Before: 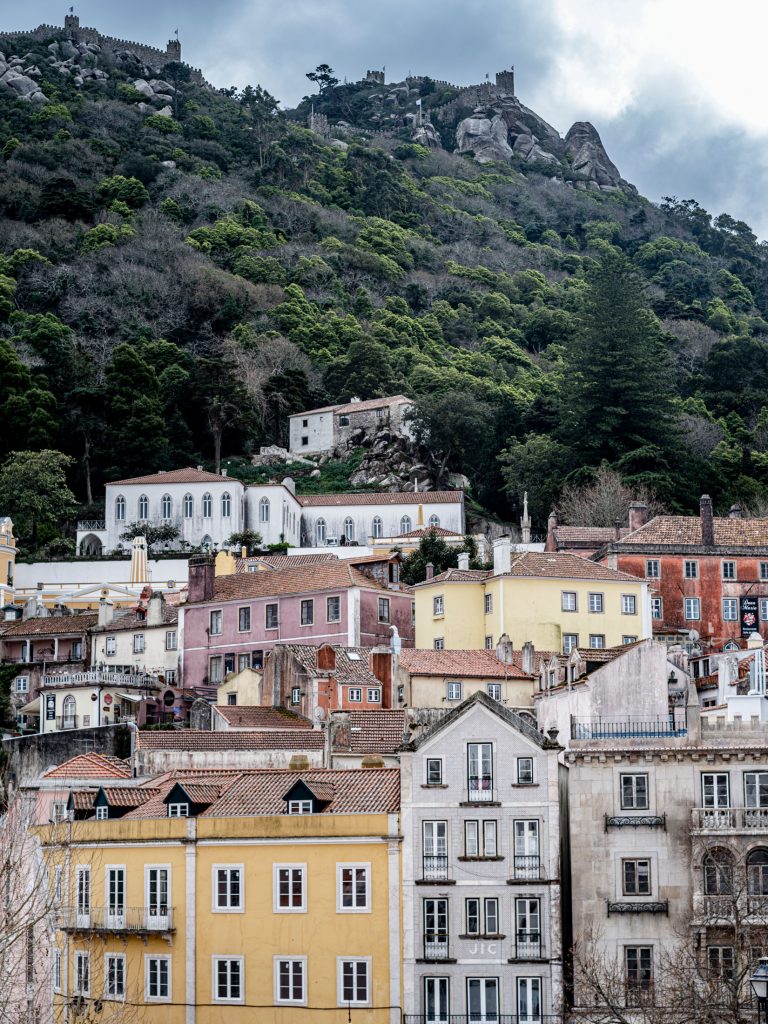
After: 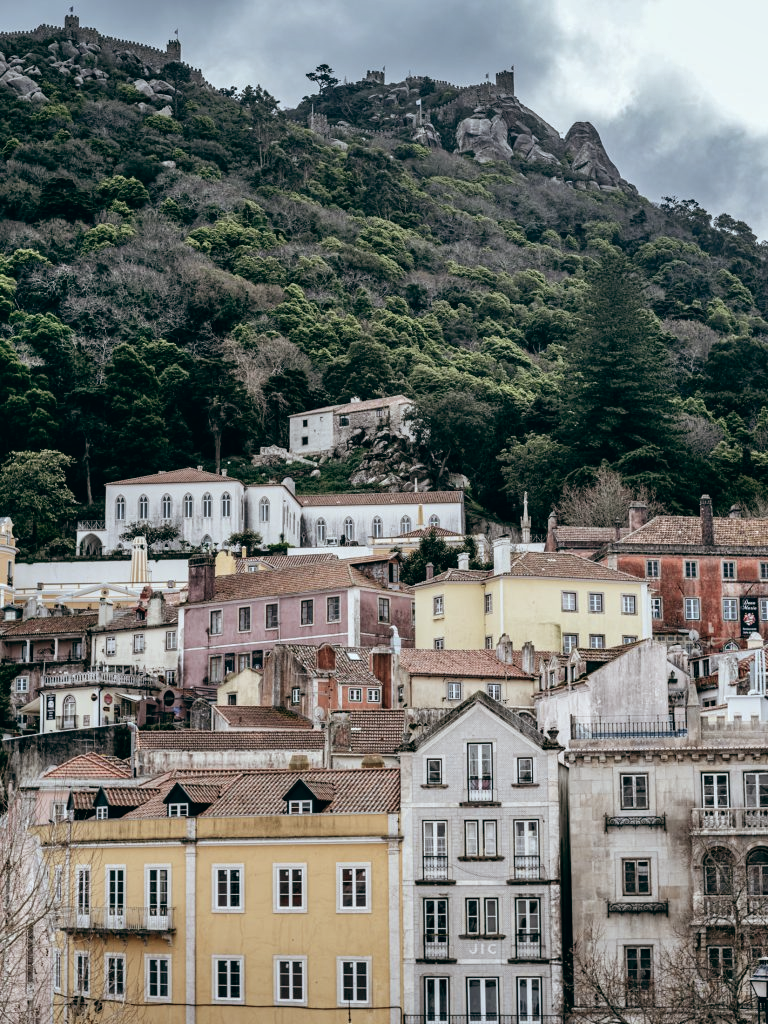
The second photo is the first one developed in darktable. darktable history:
shadows and highlights: low approximation 0.01, soften with gaussian
color balance: lift [1, 0.994, 1.002, 1.006], gamma [0.957, 1.081, 1.016, 0.919], gain [0.97, 0.972, 1.01, 1.028], input saturation 91.06%, output saturation 79.8%
